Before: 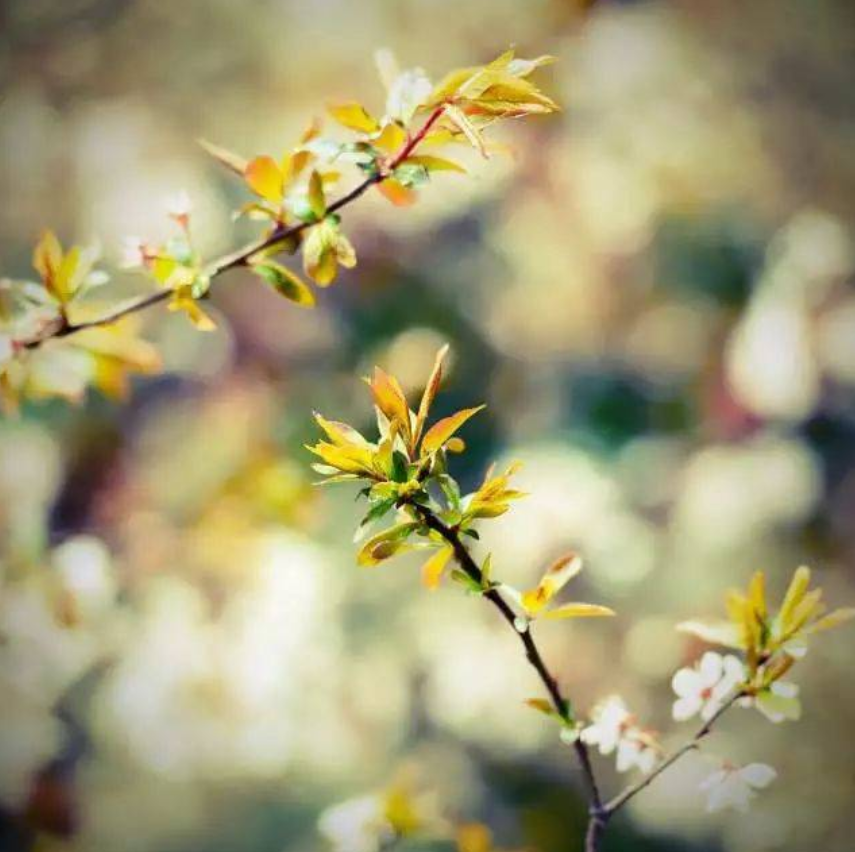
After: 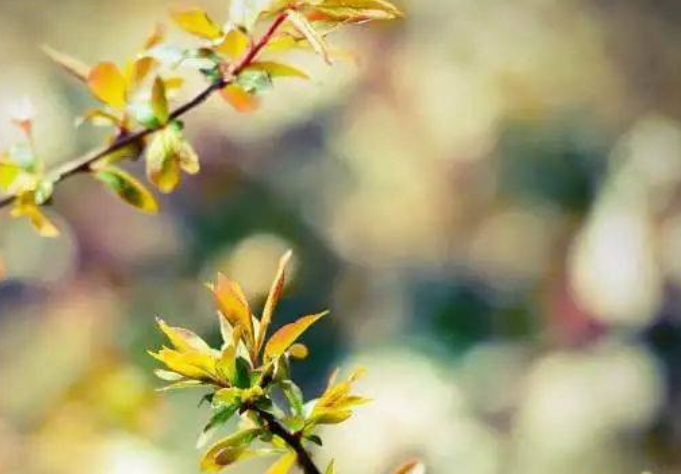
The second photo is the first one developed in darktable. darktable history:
crop: left 18.393%, top 11.114%, right 1.916%, bottom 33.217%
